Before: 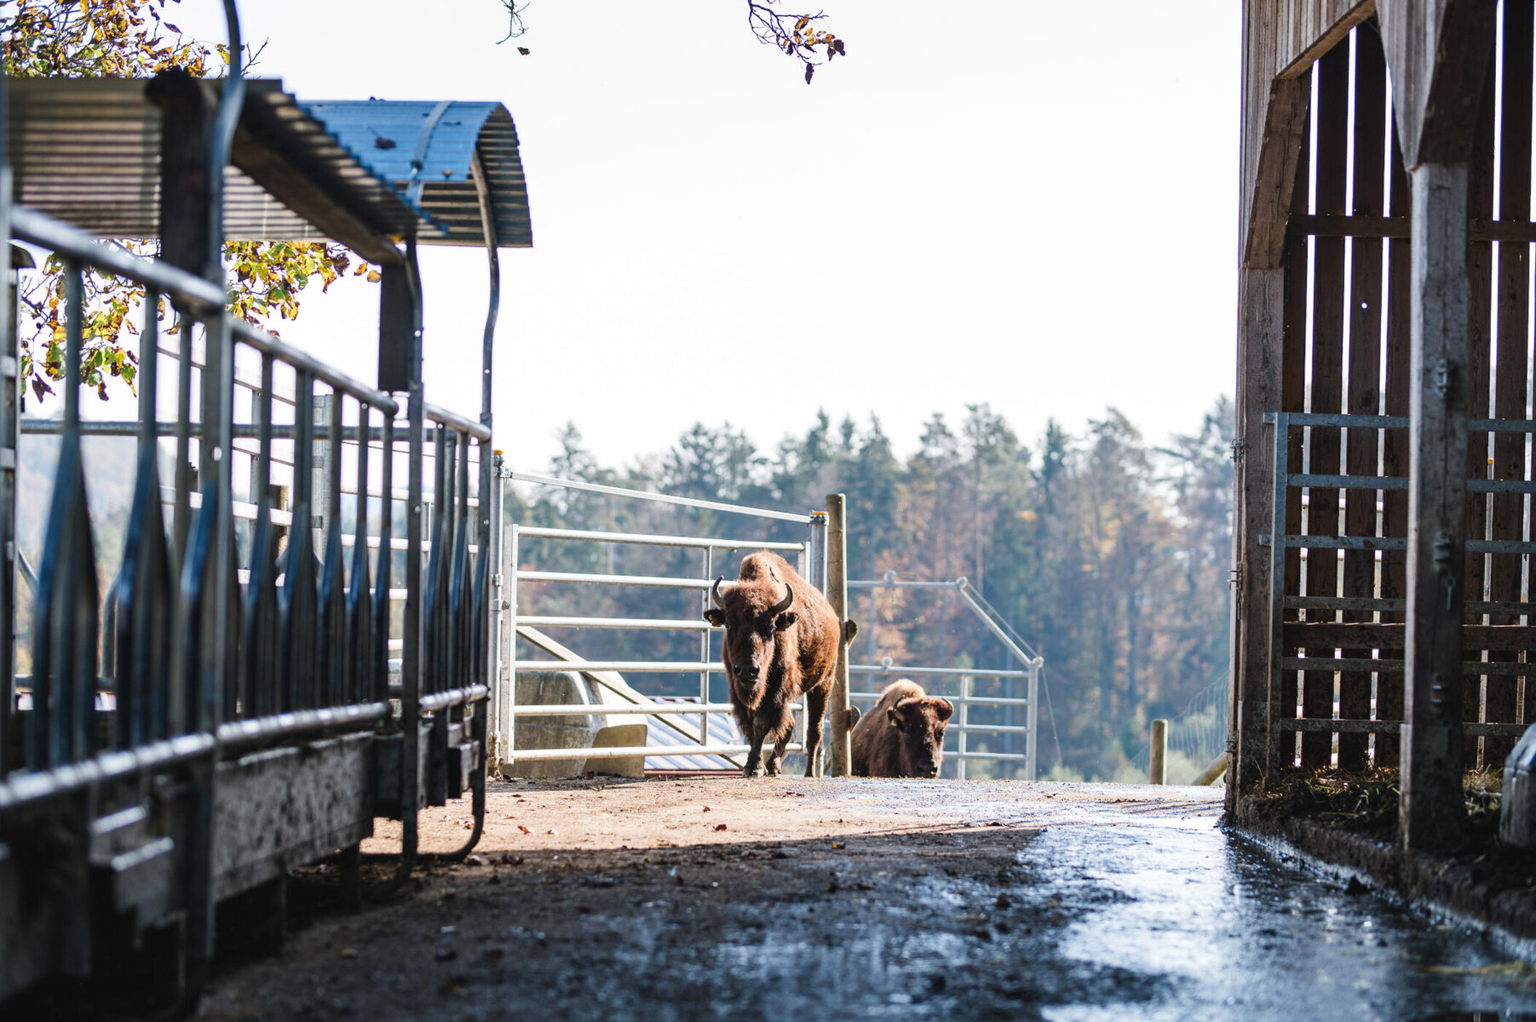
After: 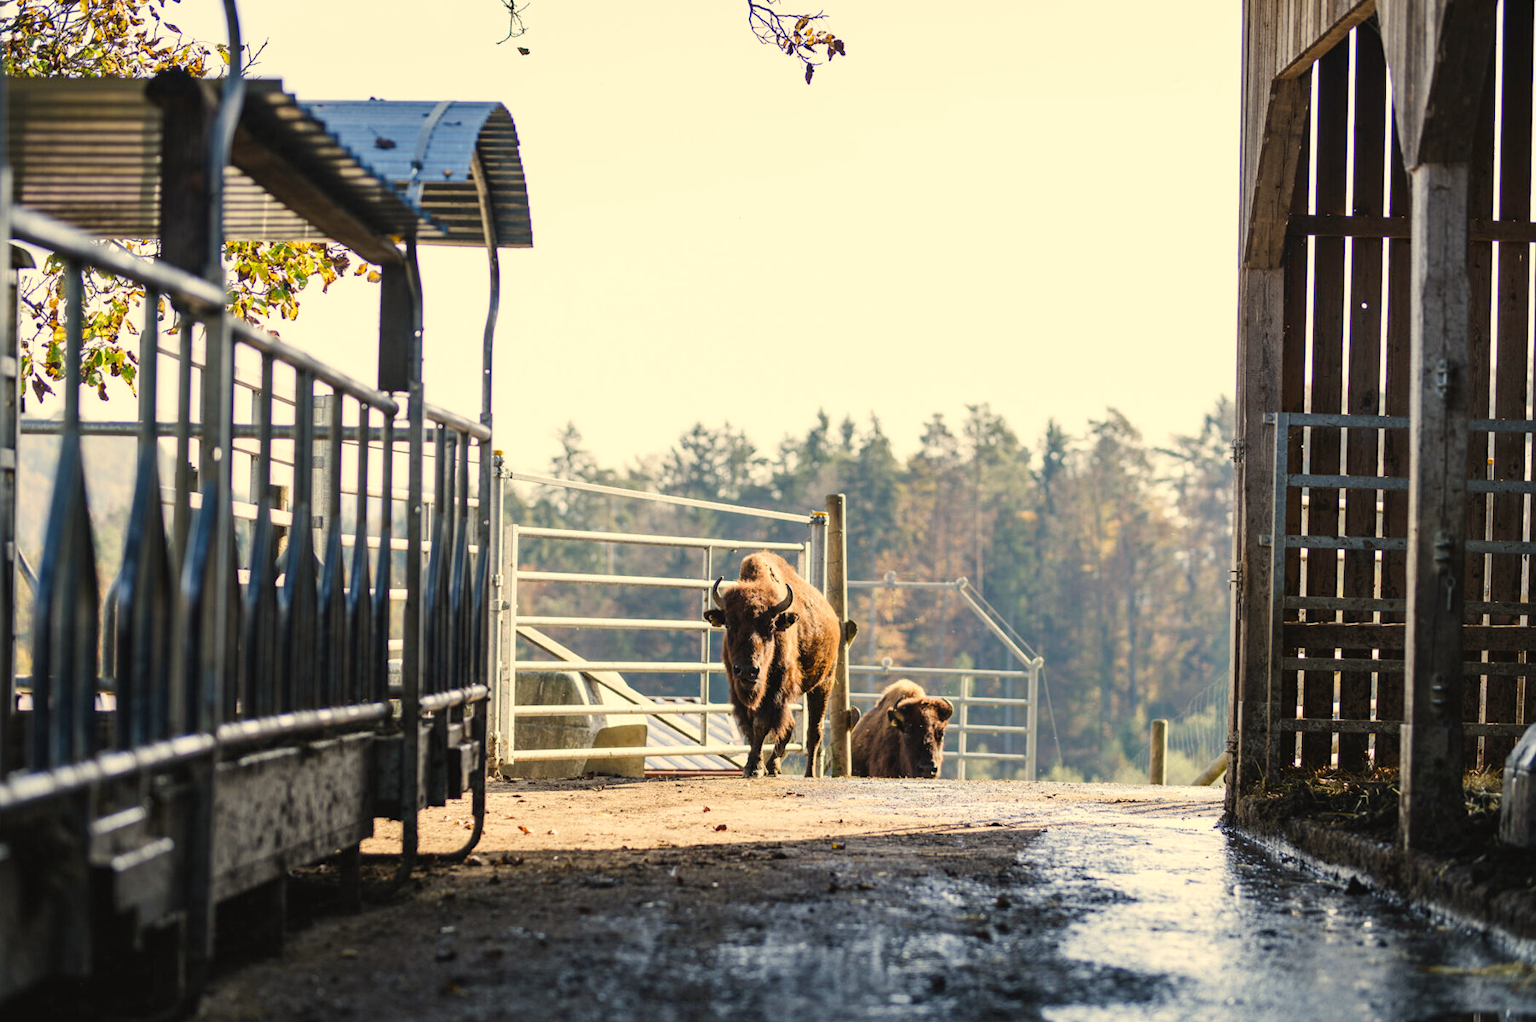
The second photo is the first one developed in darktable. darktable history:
white balance: emerald 1
color correction: highlights a* 2.72, highlights b* 22.8
